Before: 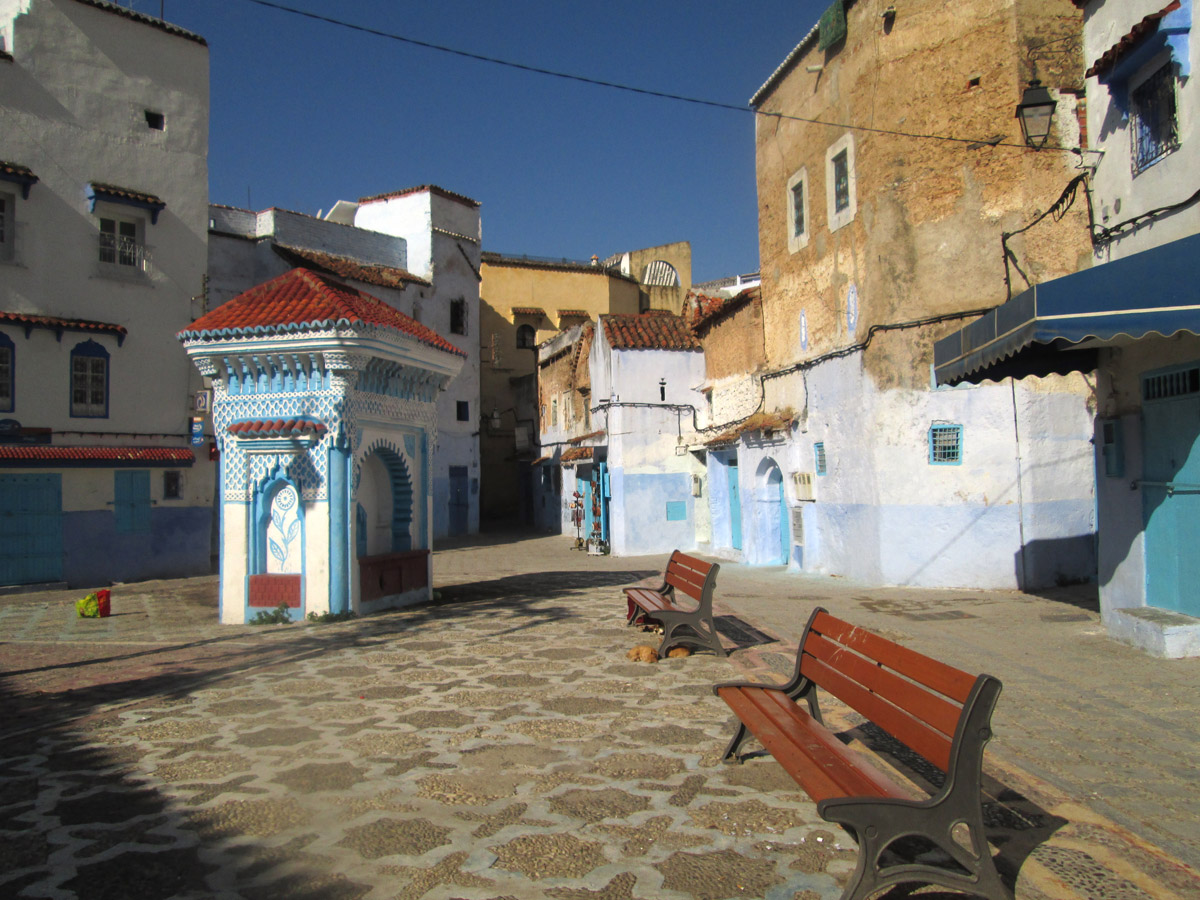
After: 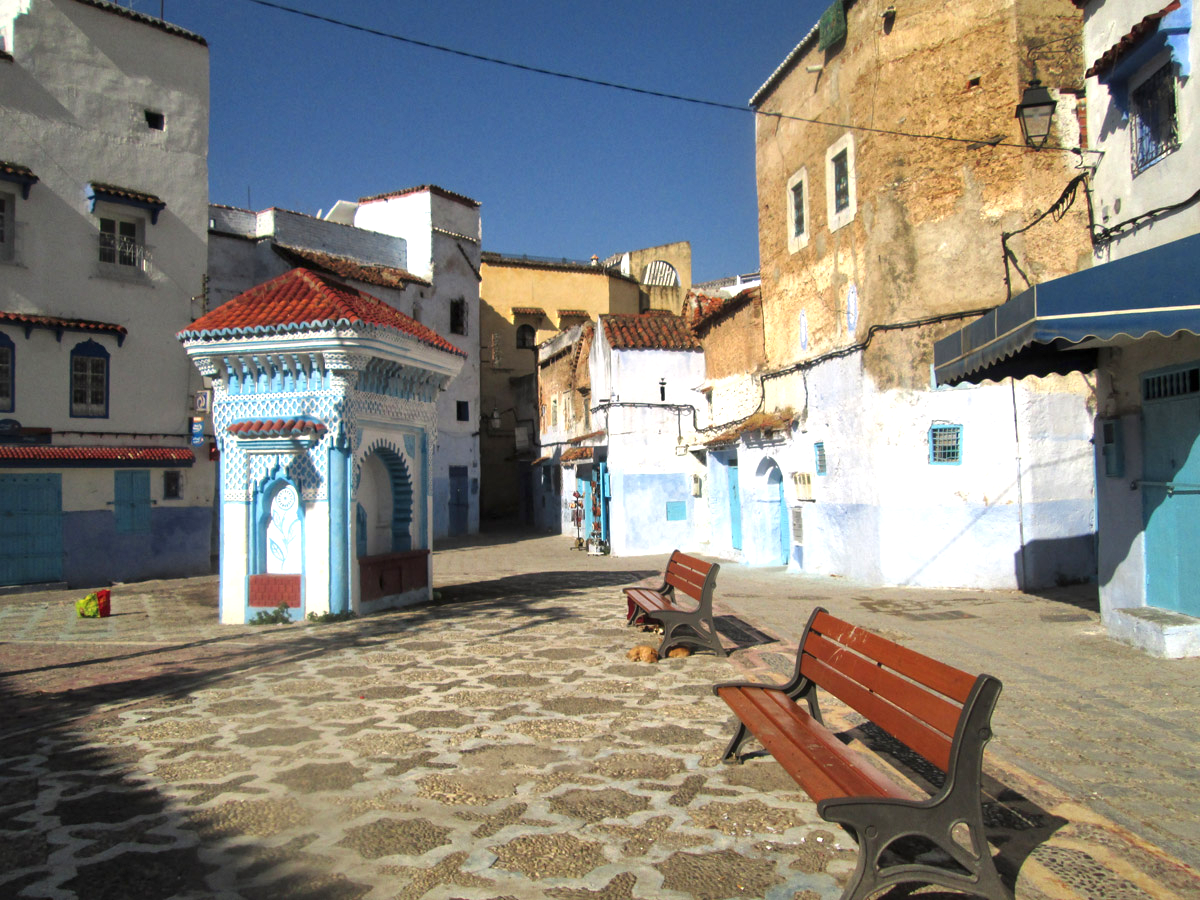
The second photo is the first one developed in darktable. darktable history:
local contrast: mode bilateral grid, contrast 20, coarseness 50, detail 141%, midtone range 0.2
exposure: black level correction 0, exposure 0.5 EV, compensate exposure bias true, compensate highlight preservation false
